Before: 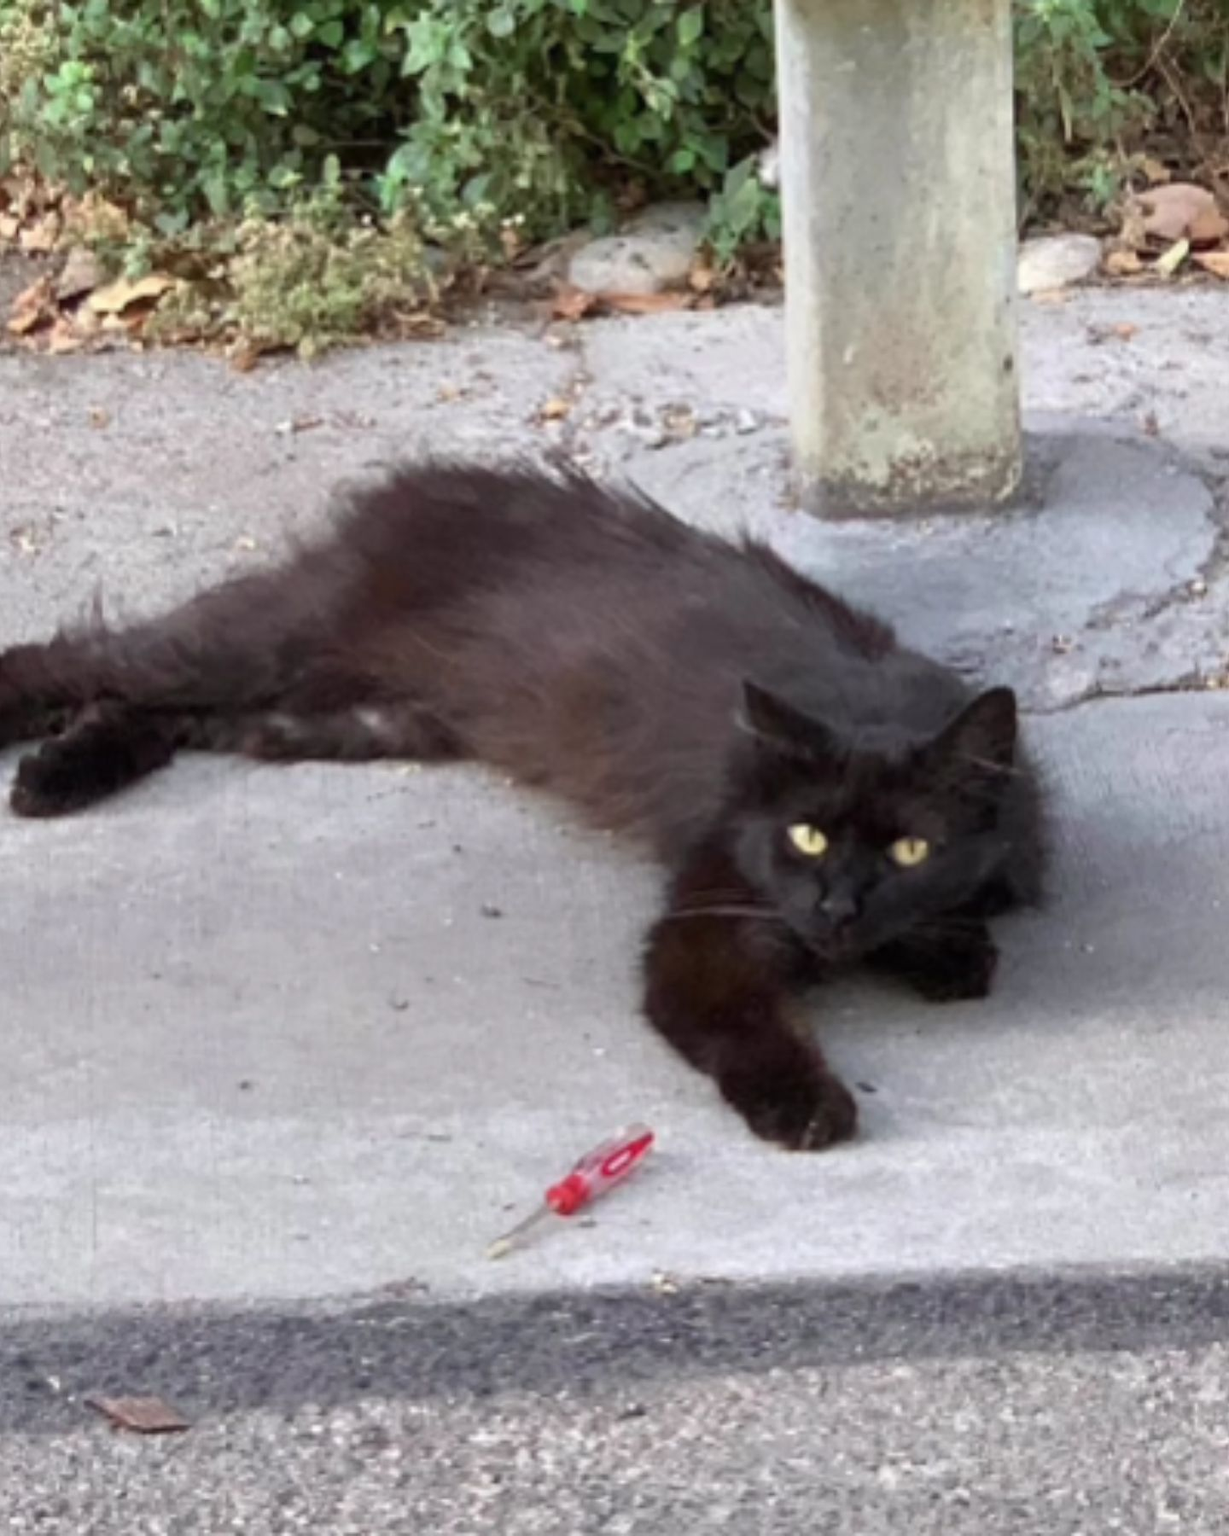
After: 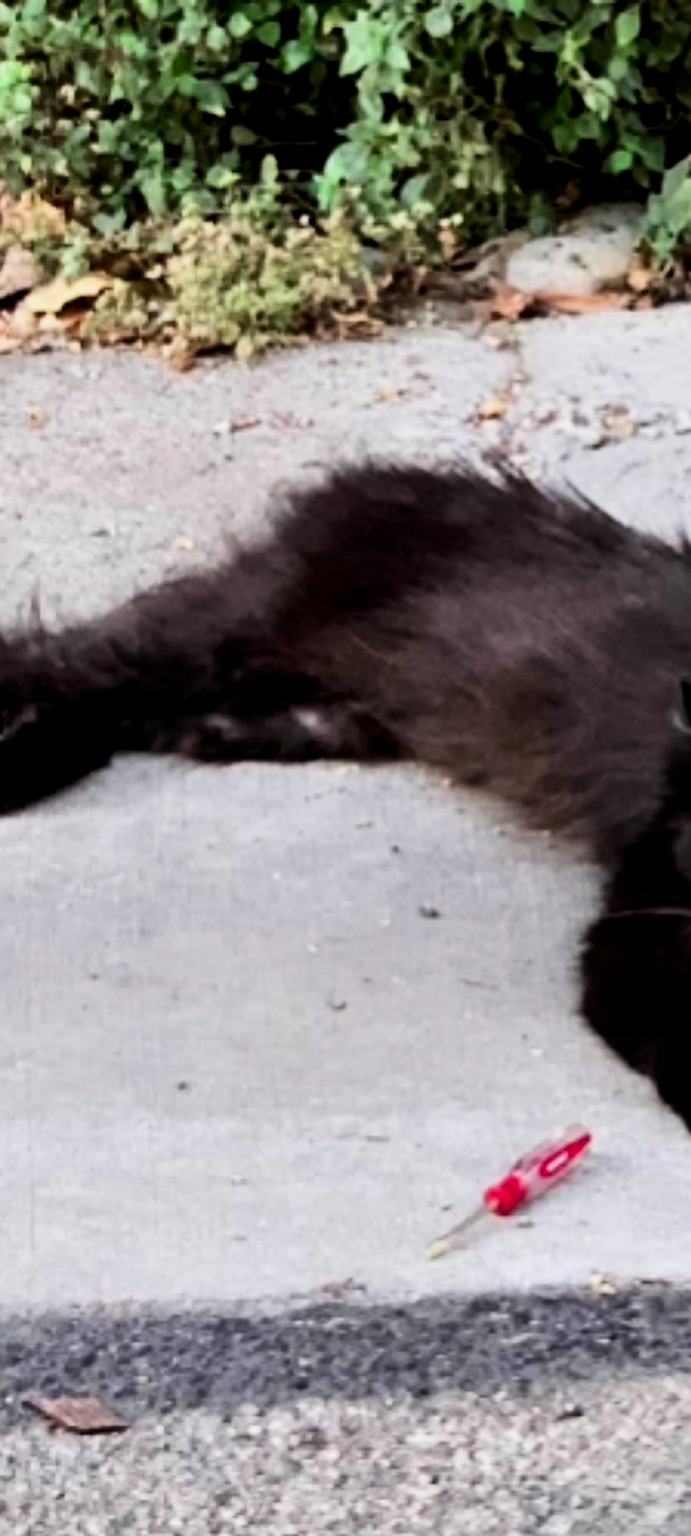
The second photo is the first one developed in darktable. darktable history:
filmic rgb: black relative exposure -5 EV, hardness 2.88, contrast 1.4, highlights saturation mix -20%
local contrast: mode bilateral grid, contrast 20, coarseness 50, detail 120%, midtone range 0.2
contrast brightness saturation: contrast 0.16, saturation 0.32
crop: left 5.114%, right 38.589%
